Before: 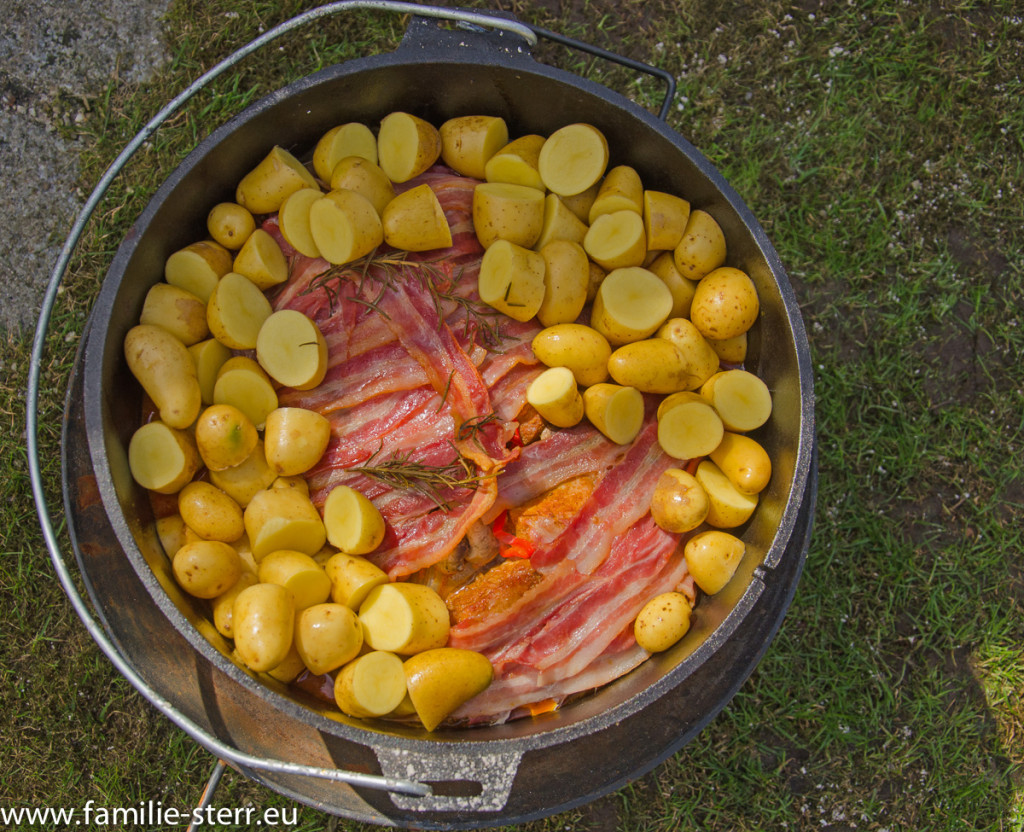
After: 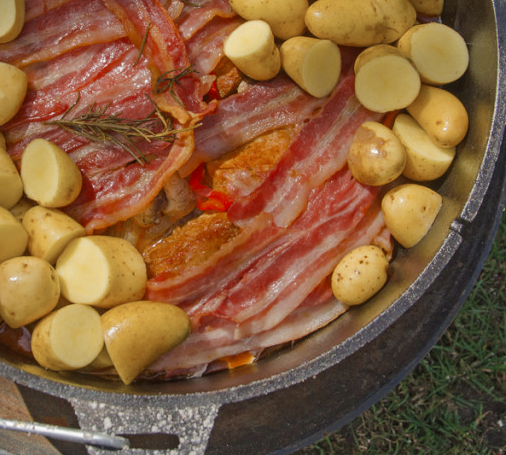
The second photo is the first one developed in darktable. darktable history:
crop: left 29.672%, top 41.786%, right 20.851%, bottom 3.487%
color zones: curves: ch0 [(0, 0.5) (0.125, 0.4) (0.25, 0.5) (0.375, 0.4) (0.5, 0.4) (0.625, 0.35) (0.75, 0.35) (0.875, 0.5)]; ch1 [(0, 0.35) (0.125, 0.45) (0.25, 0.35) (0.375, 0.35) (0.5, 0.35) (0.625, 0.35) (0.75, 0.45) (0.875, 0.35)]; ch2 [(0, 0.6) (0.125, 0.5) (0.25, 0.5) (0.375, 0.6) (0.5, 0.6) (0.625, 0.5) (0.75, 0.5) (0.875, 0.5)]
